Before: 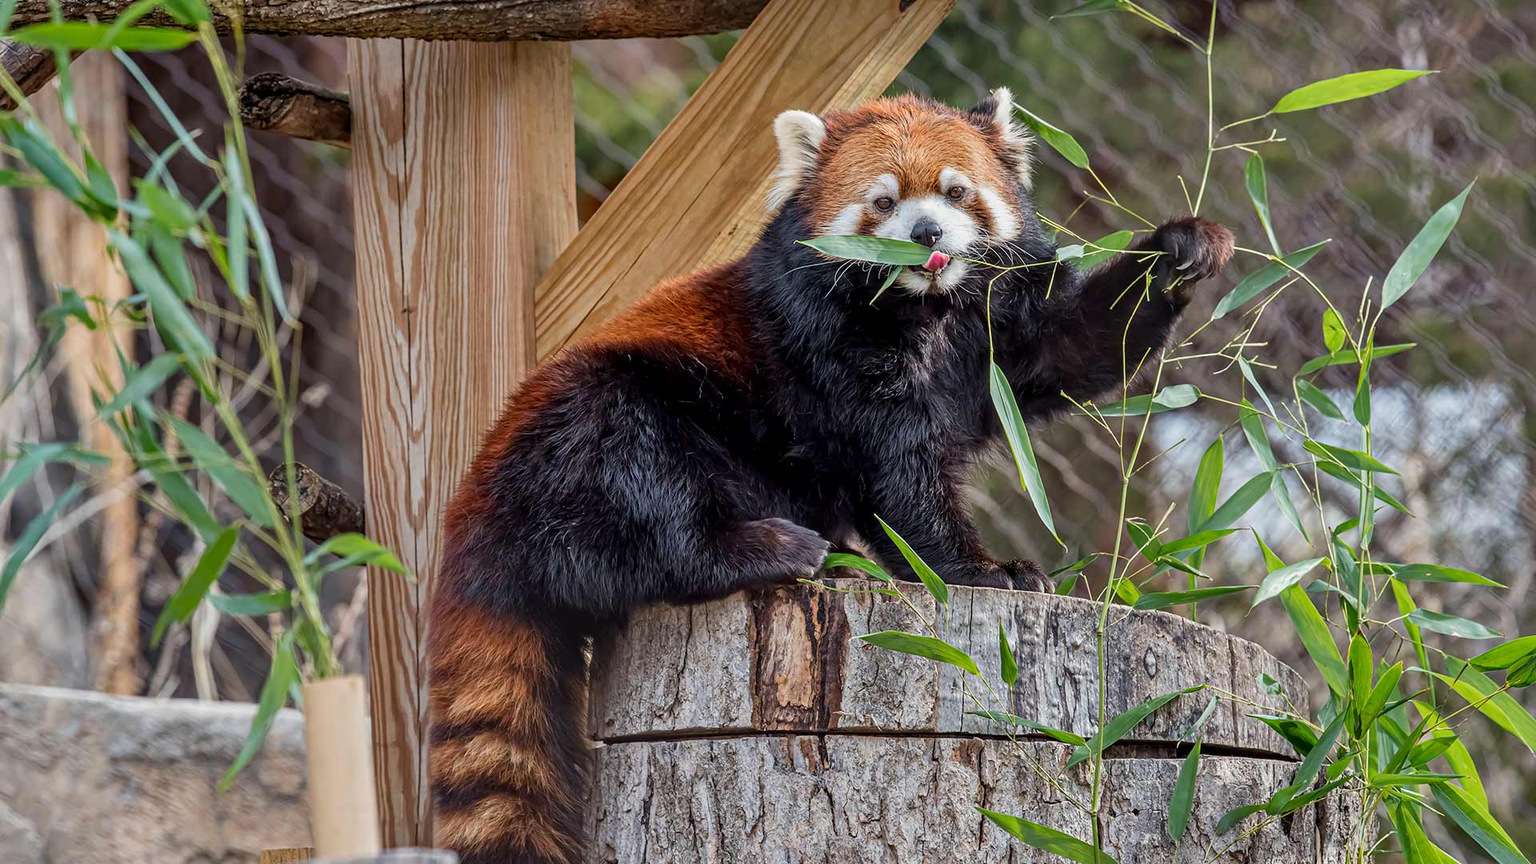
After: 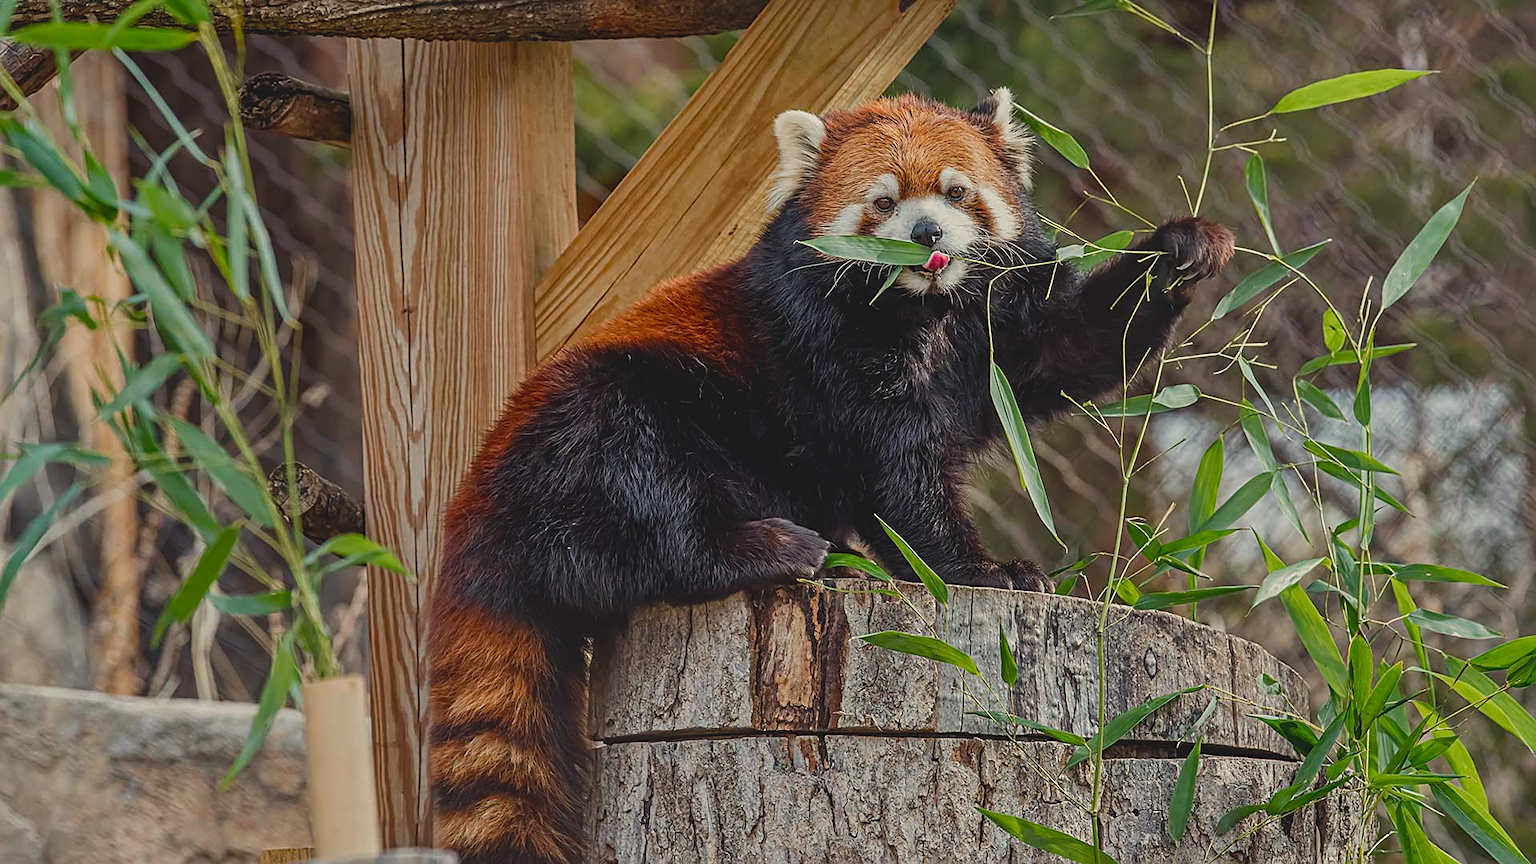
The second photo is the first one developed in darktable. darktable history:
white balance: red 1.029, blue 0.92
color balance rgb: perceptual saturation grading › global saturation 20%, perceptual saturation grading › highlights -25%, perceptual saturation grading › shadows 25%
sharpen: on, module defaults
exposure: black level correction -0.015, exposure -0.5 EV, compensate highlight preservation false
